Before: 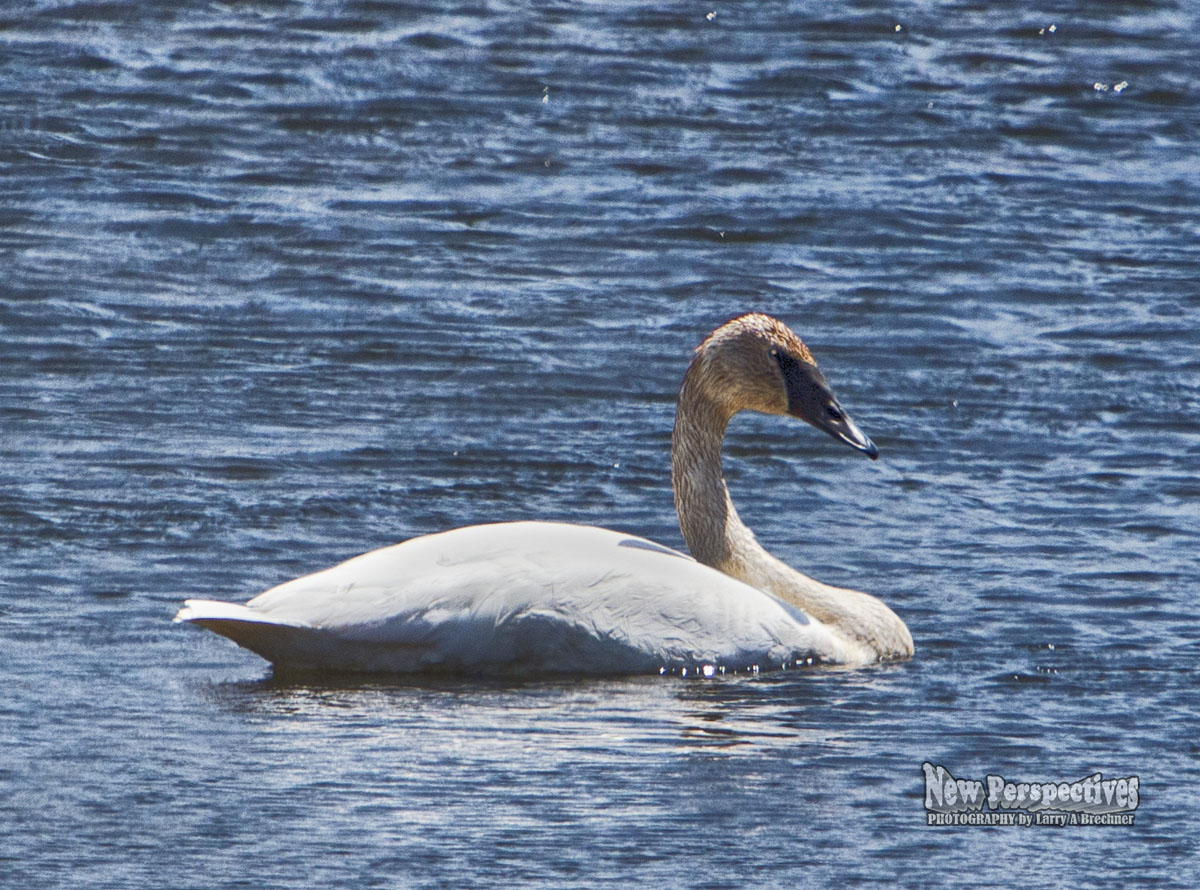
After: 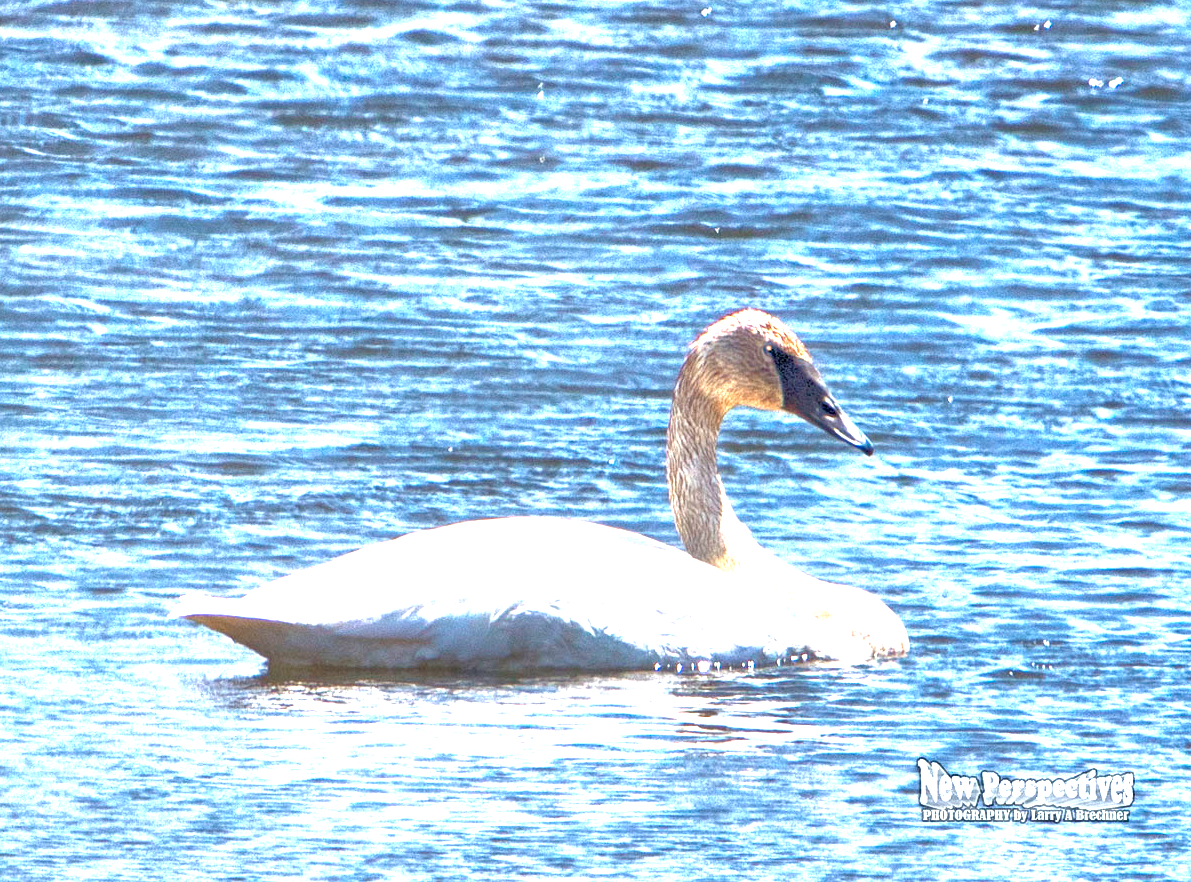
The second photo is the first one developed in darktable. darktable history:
crop: left 0.434%, top 0.485%, right 0.244%, bottom 0.386%
exposure: exposure 2 EV, compensate exposure bias true, compensate highlight preservation false
